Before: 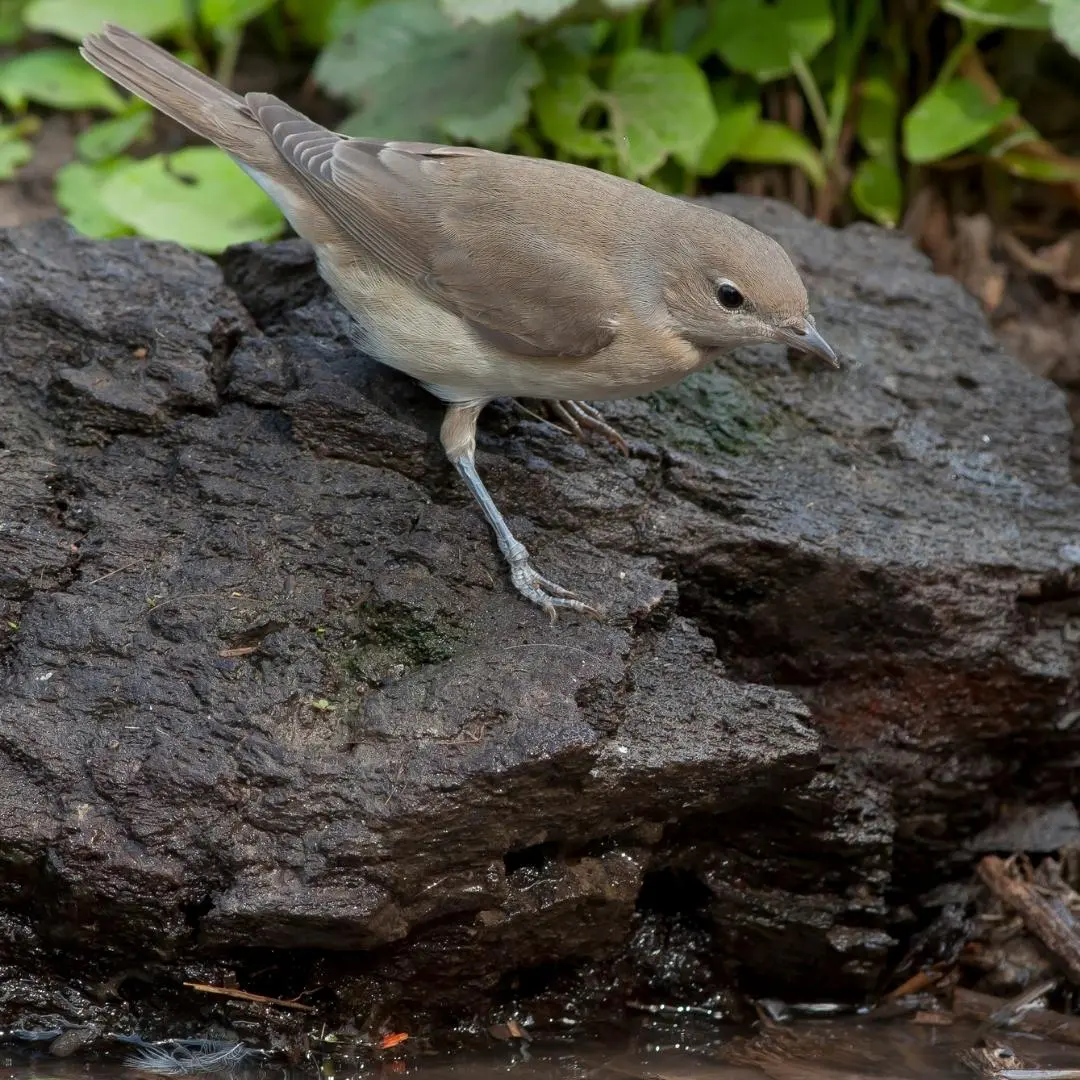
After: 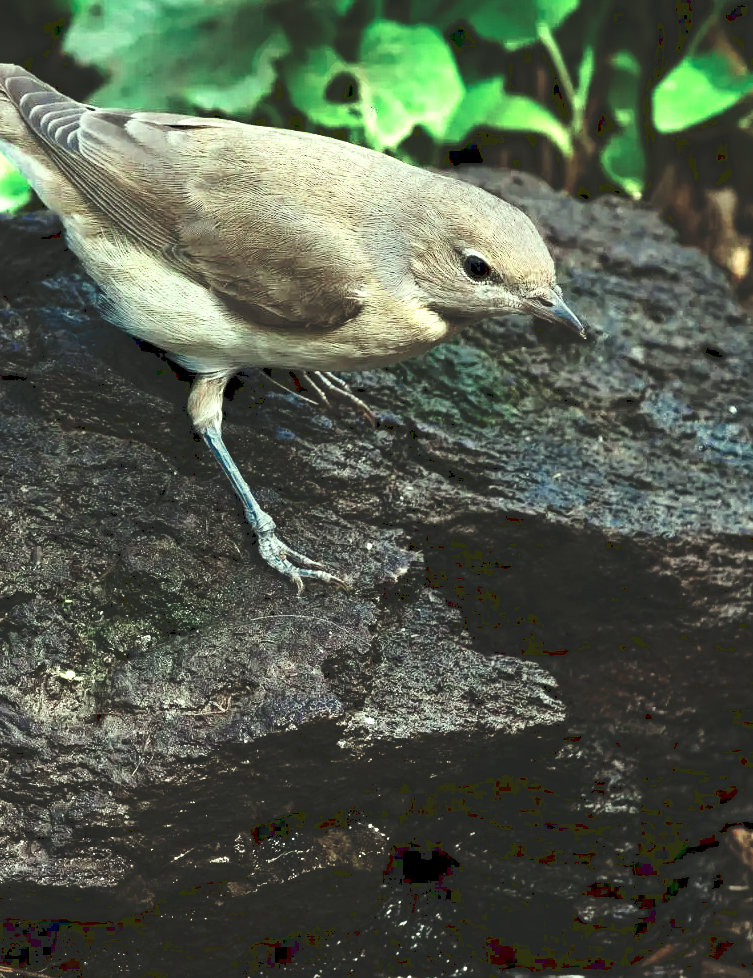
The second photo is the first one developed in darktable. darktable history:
haze removal: adaptive false
tone curve: curves: ch0 [(0, 0) (0.003, 0.145) (0.011, 0.15) (0.025, 0.15) (0.044, 0.156) (0.069, 0.161) (0.1, 0.169) (0.136, 0.175) (0.177, 0.184) (0.224, 0.196) (0.277, 0.234) (0.335, 0.291) (0.399, 0.391) (0.468, 0.505) (0.543, 0.633) (0.623, 0.742) (0.709, 0.826) (0.801, 0.882) (0.898, 0.93) (1, 1)], preserve colors none
crop and rotate: left 23.54%, top 2.765%, right 6.665%, bottom 6.663%
shadows and highlights: shadows 1.68, highlights 39.25
color correction: highlights a* -10.76, highlights b* 9.86, saturation 1.72
color zones: curves: ch0 [(0.25, 0.667) (0.758, 0.368)]; ch1 [(0.215, 0.245) (0.761, 0.373)]; ch2 [(0.247, 0.554) (0.761, 0.436)]
